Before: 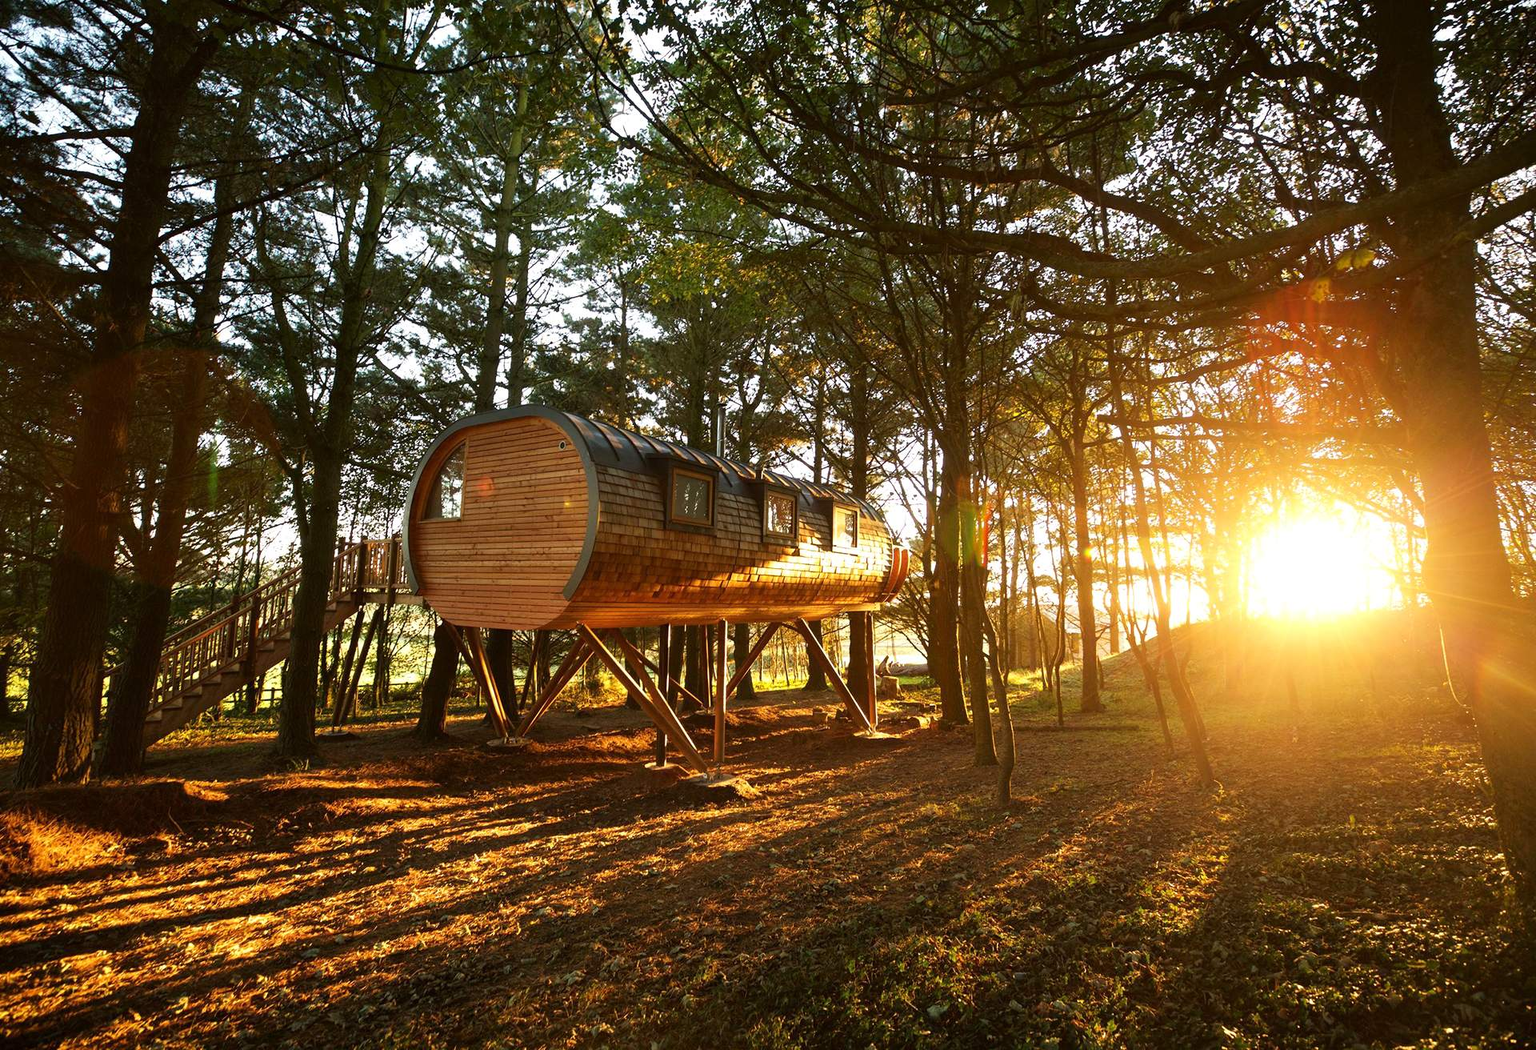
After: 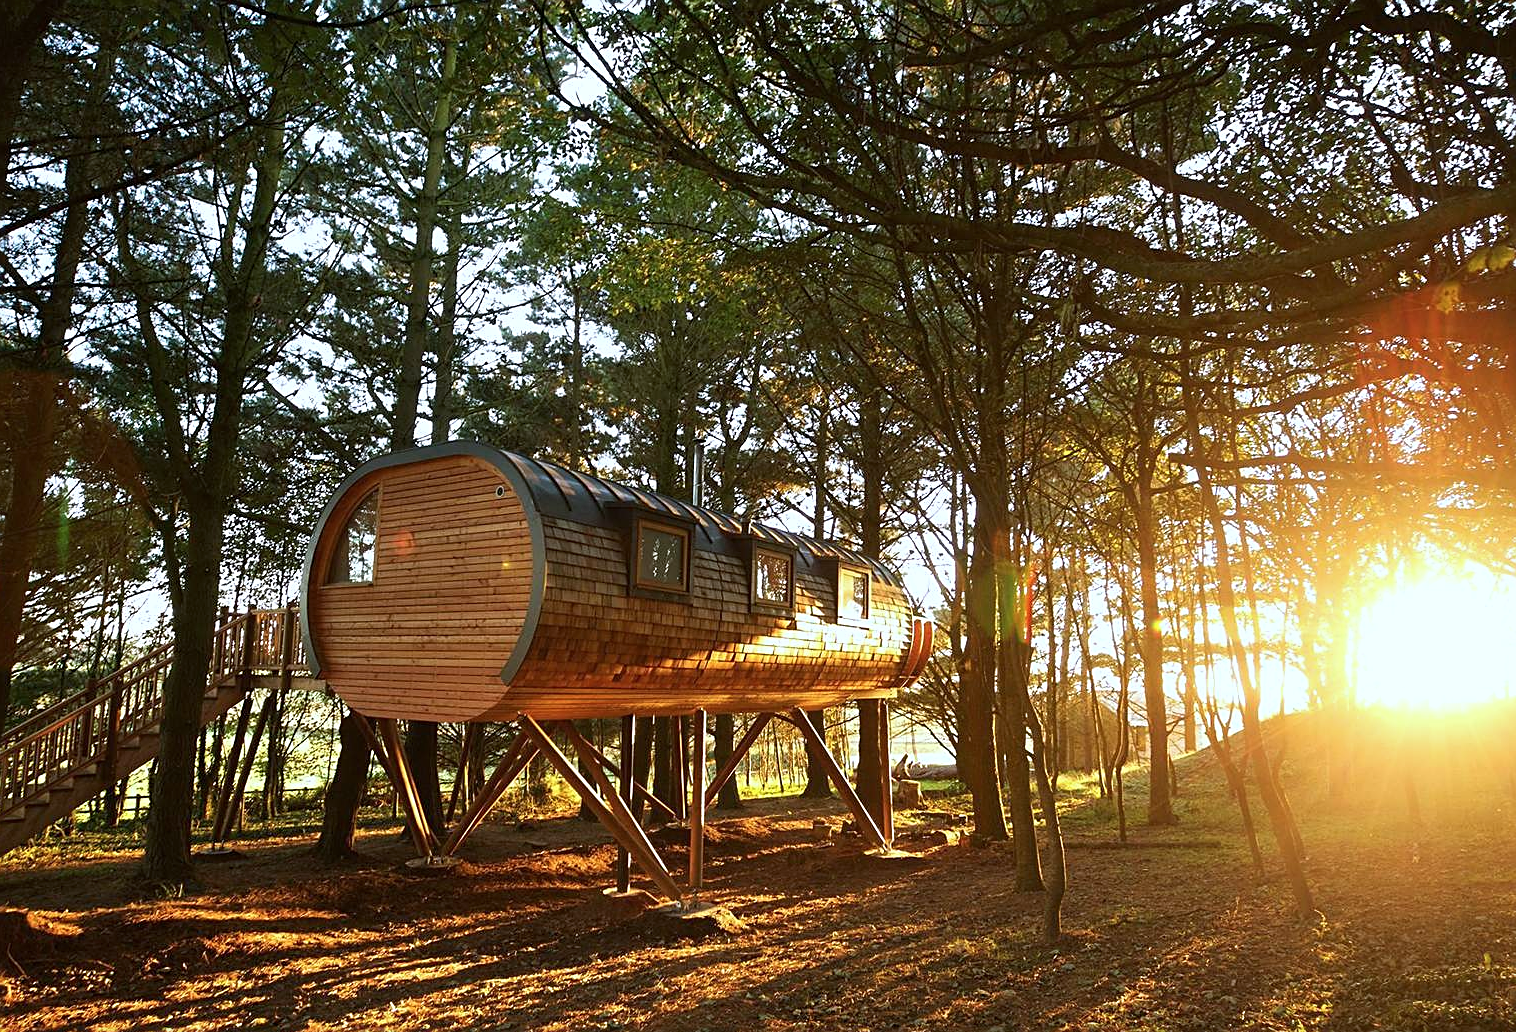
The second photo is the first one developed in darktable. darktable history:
crop and rotate: left 10.619%, top 4.979%, right 10.413%, bottom 16.3%
sharpen: on, module defaults
color calibration: x 0.367, y 0.376, temperature 4378.33 K
